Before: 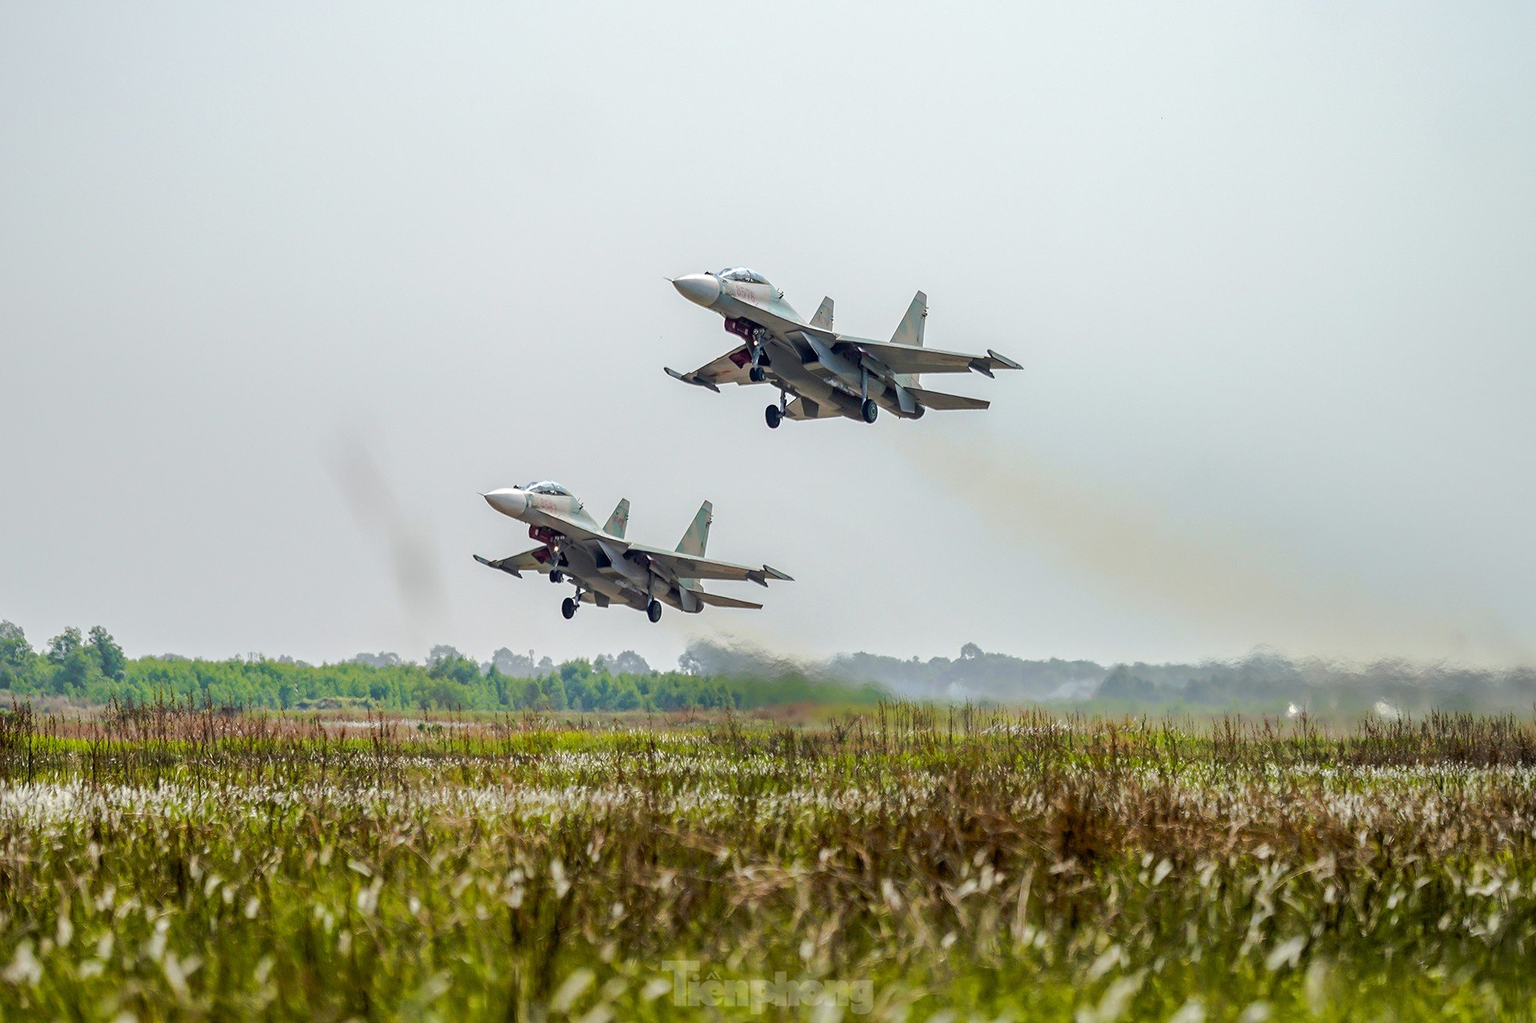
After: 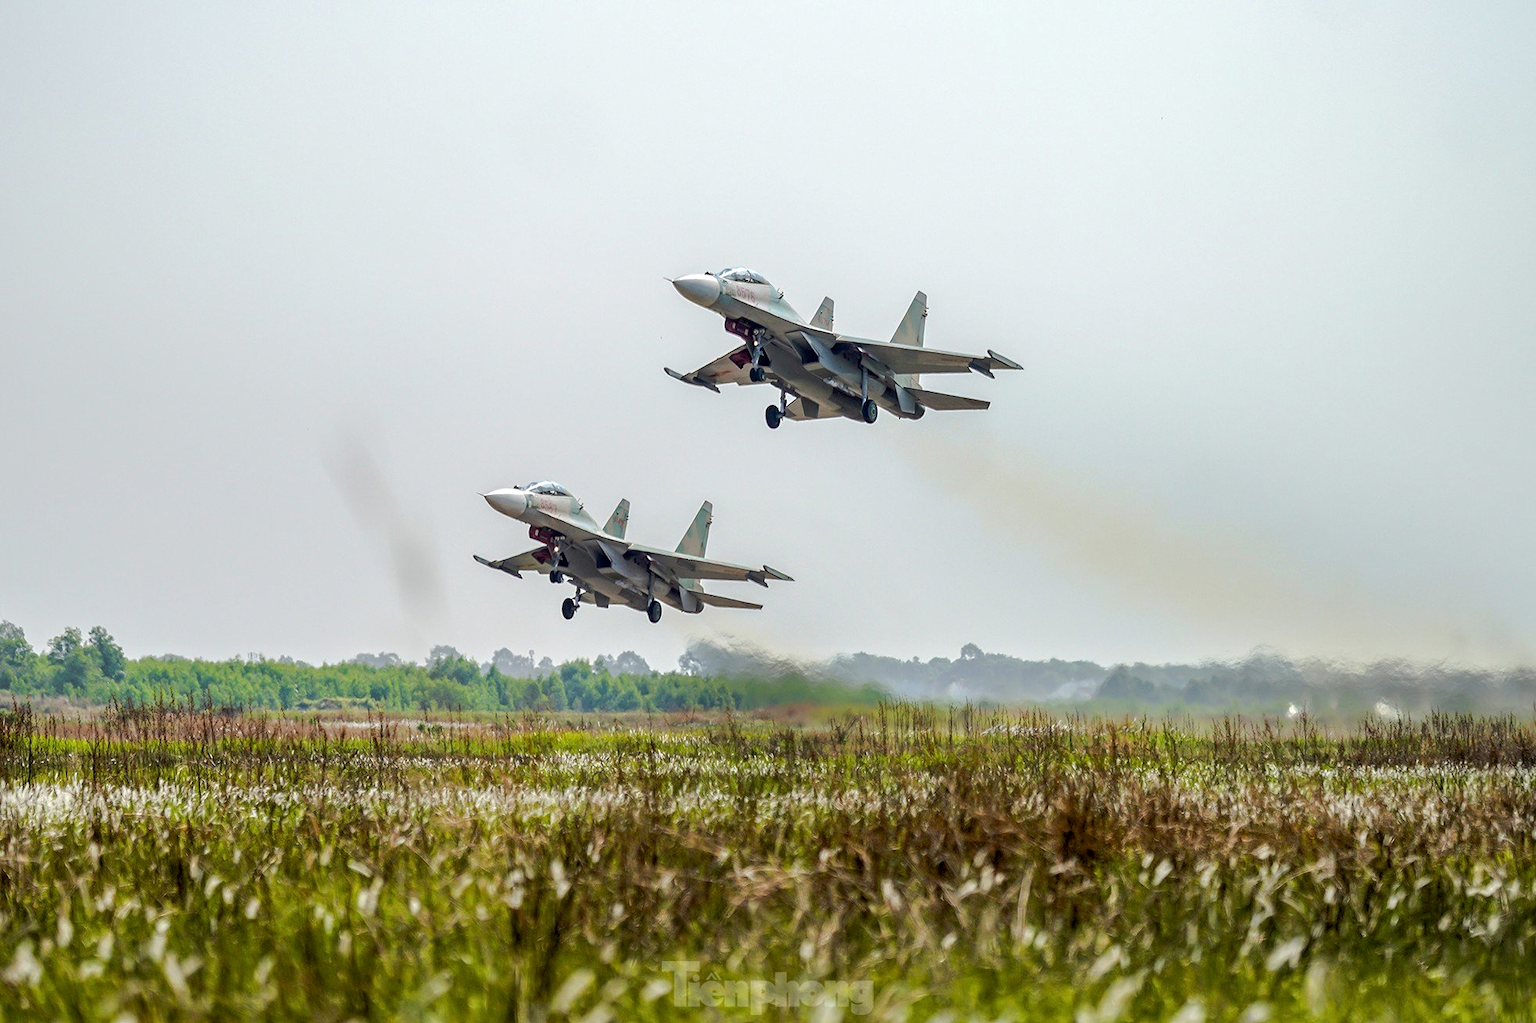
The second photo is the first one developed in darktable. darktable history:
exposure: exposure 0.074 EV, compensate exposure bias true, compensate highlight preservation false
local contrast: highlights 104%, shadows 98%, detail 119%, midtone range 0.2
